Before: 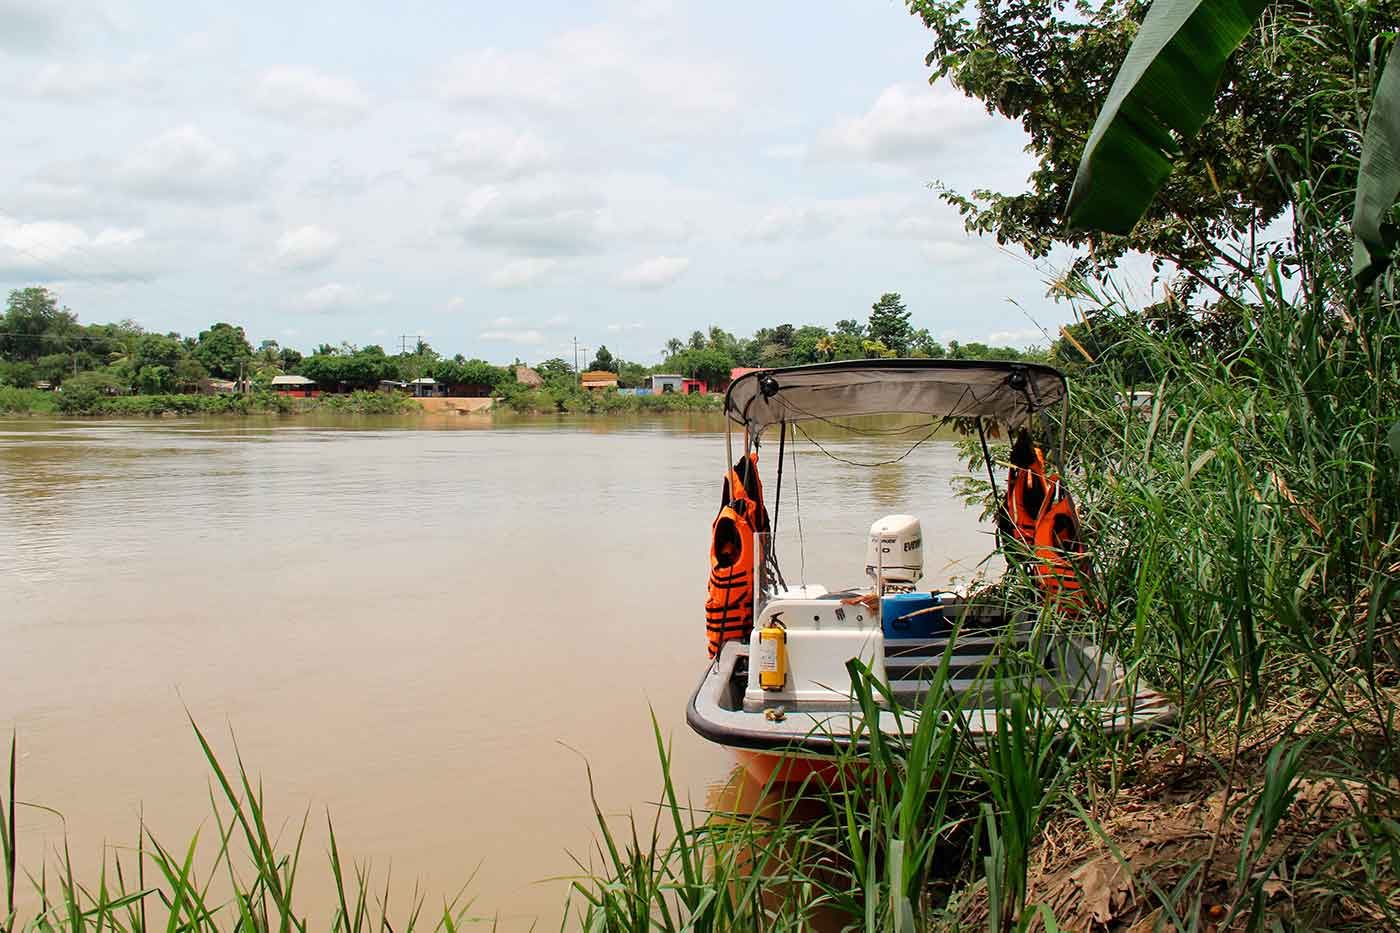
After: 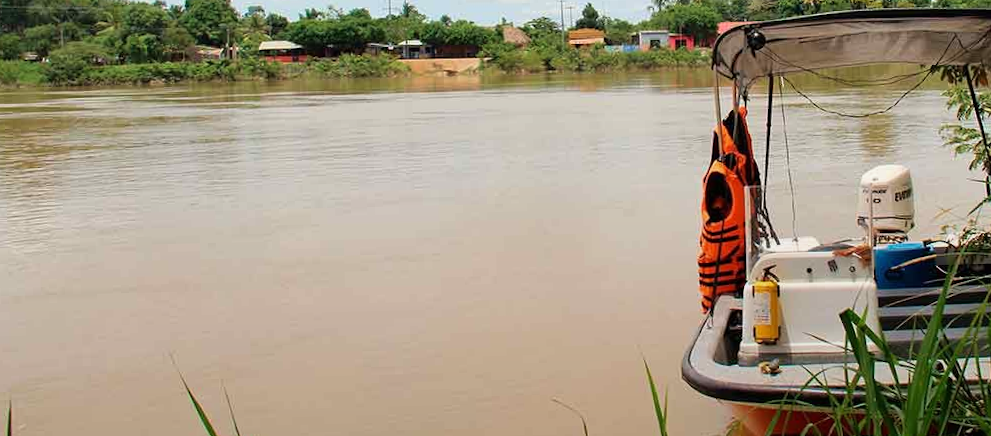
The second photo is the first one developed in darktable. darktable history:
velvia: strength 17%
crop: top 36.498%, right 27.964%, bottom 14.995%
graduated density: rotation -180°, offset 24.95
rotate and perspective: rotation -1.42°, crop left 0.016, crop right 0.984, crop top 0.035, crop bottom 0.965
